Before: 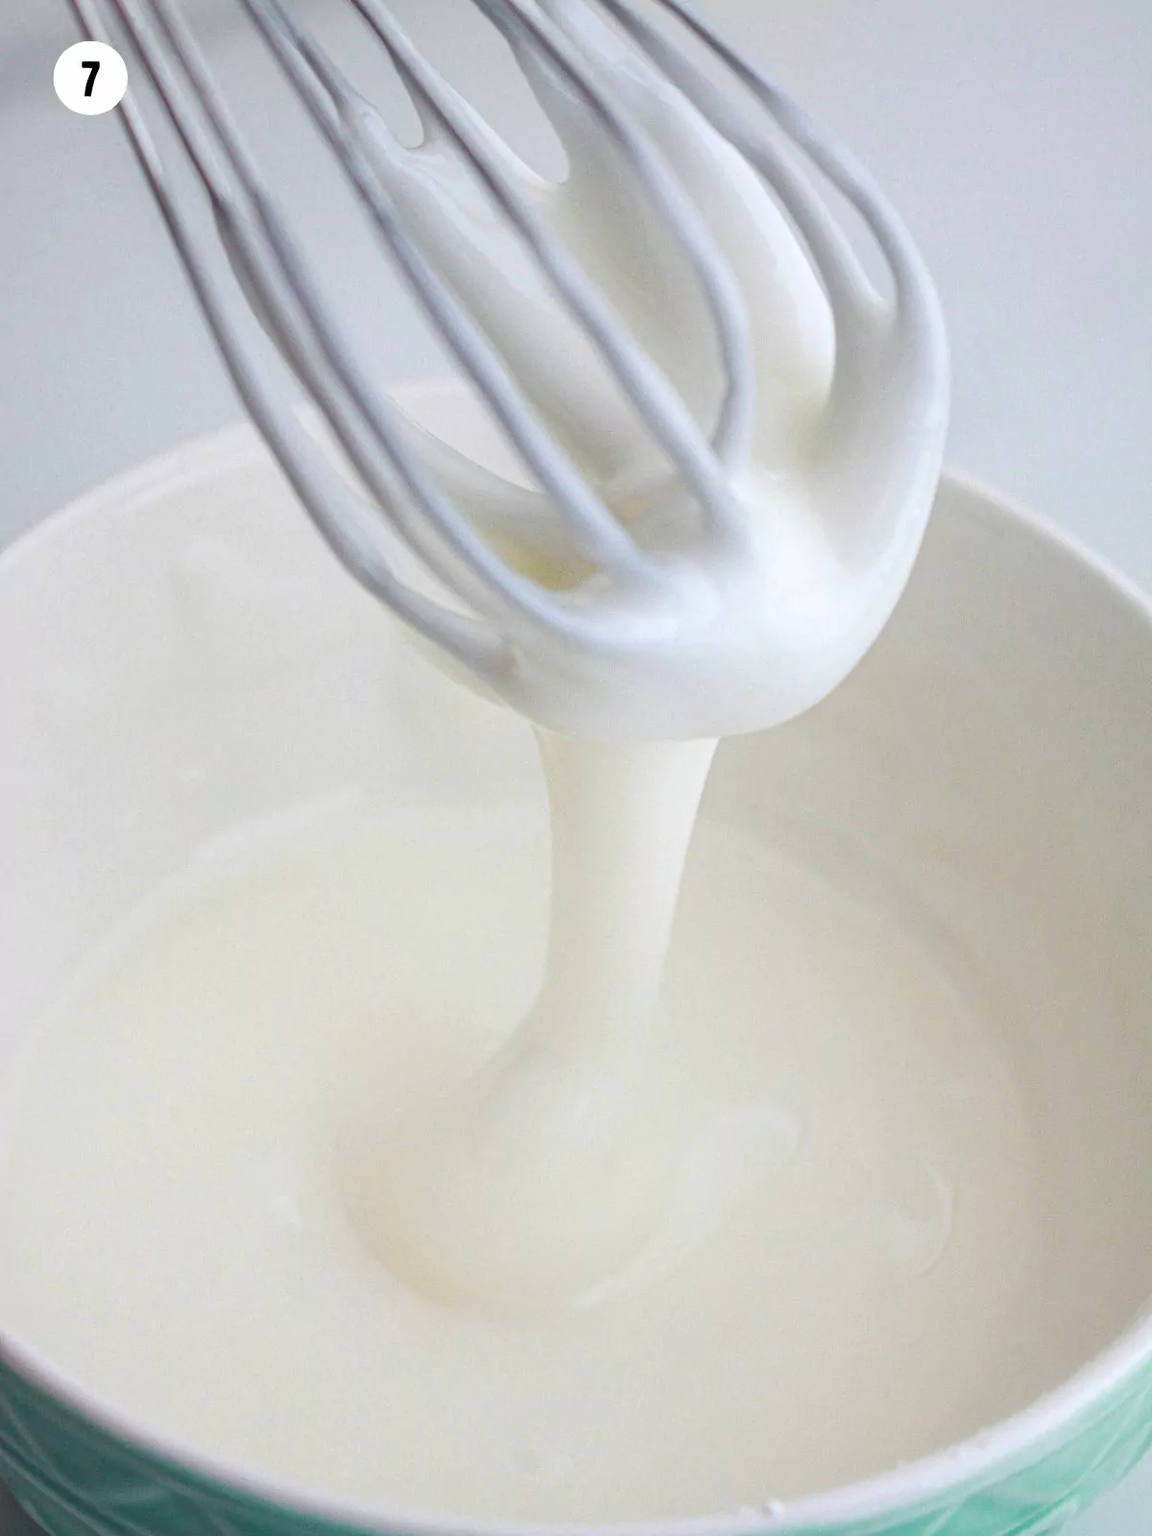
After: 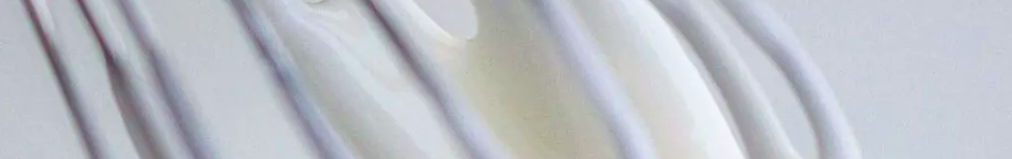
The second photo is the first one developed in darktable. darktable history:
color correction: highlights b* 3
velvia: strength 40%
crop and rotate: left 9.644%, top 9.491%, right 6.021%, bottom 80.509%
